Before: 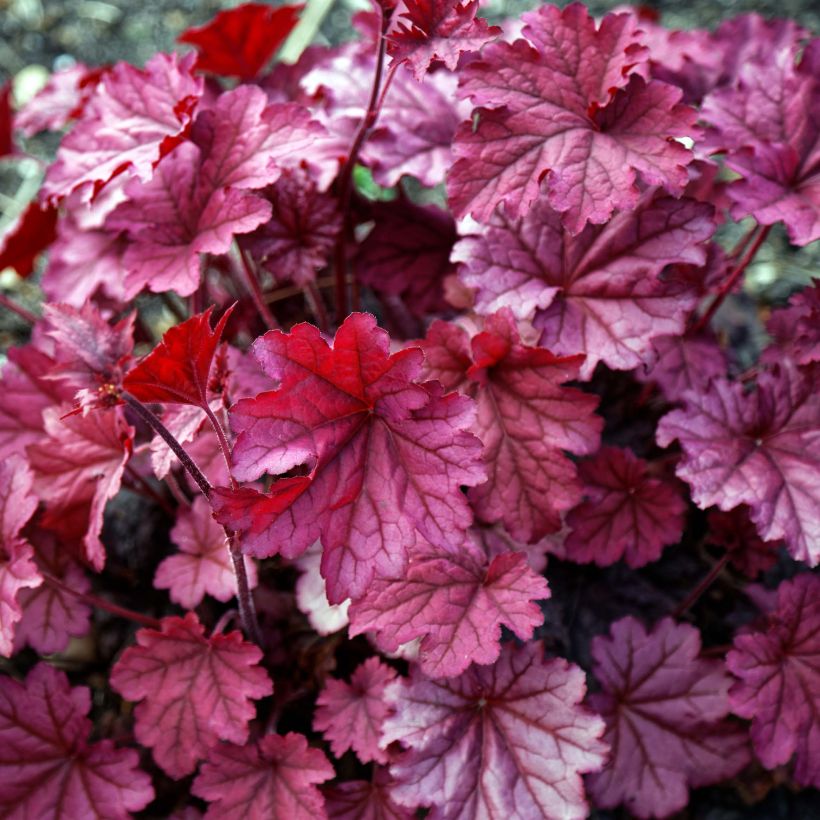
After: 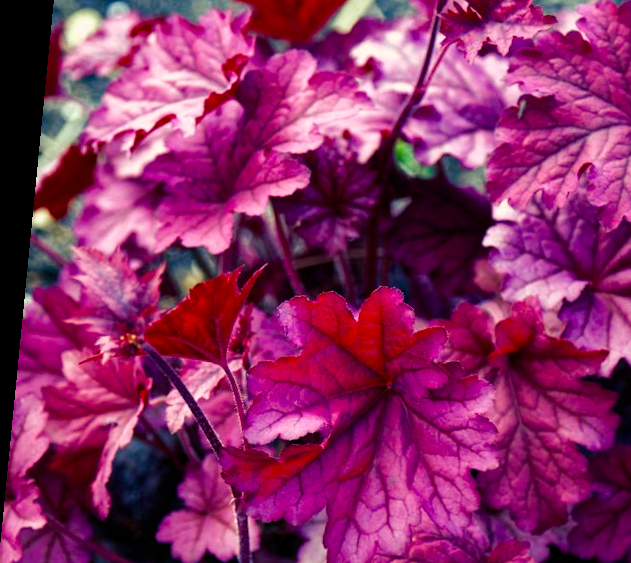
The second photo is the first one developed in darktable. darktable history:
color balance rgb: shadows lift › luminance -40.877%, shadows lift › chroma 14.16%, shadows lift › hue 259.58°, highlights gain › chroma 2.984%, highlights gain › hue 54.6°, perceptual saturation grading › global saturation 20%, perceptual saturation grading › highlights -14.207%, perceptual saturation grading › shadows 50.234%, global vibrance 14.833%
crop and rotate: angle -5.63°, left 2.25%, top 6.695%, right 27.267%, bottom 30.433%
